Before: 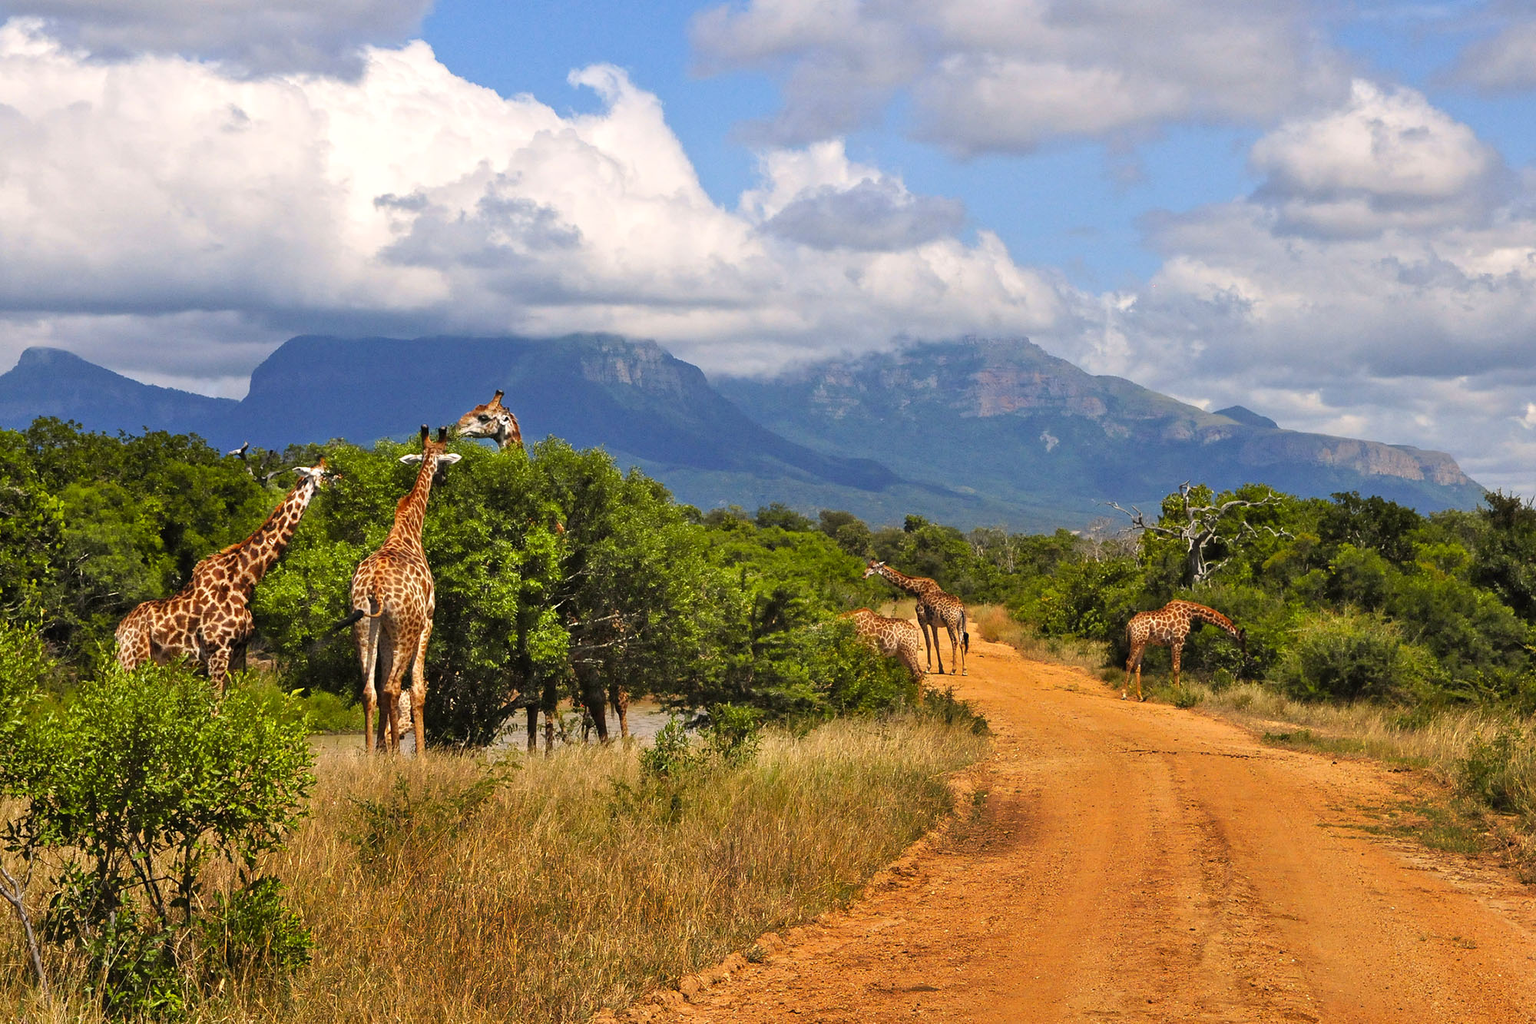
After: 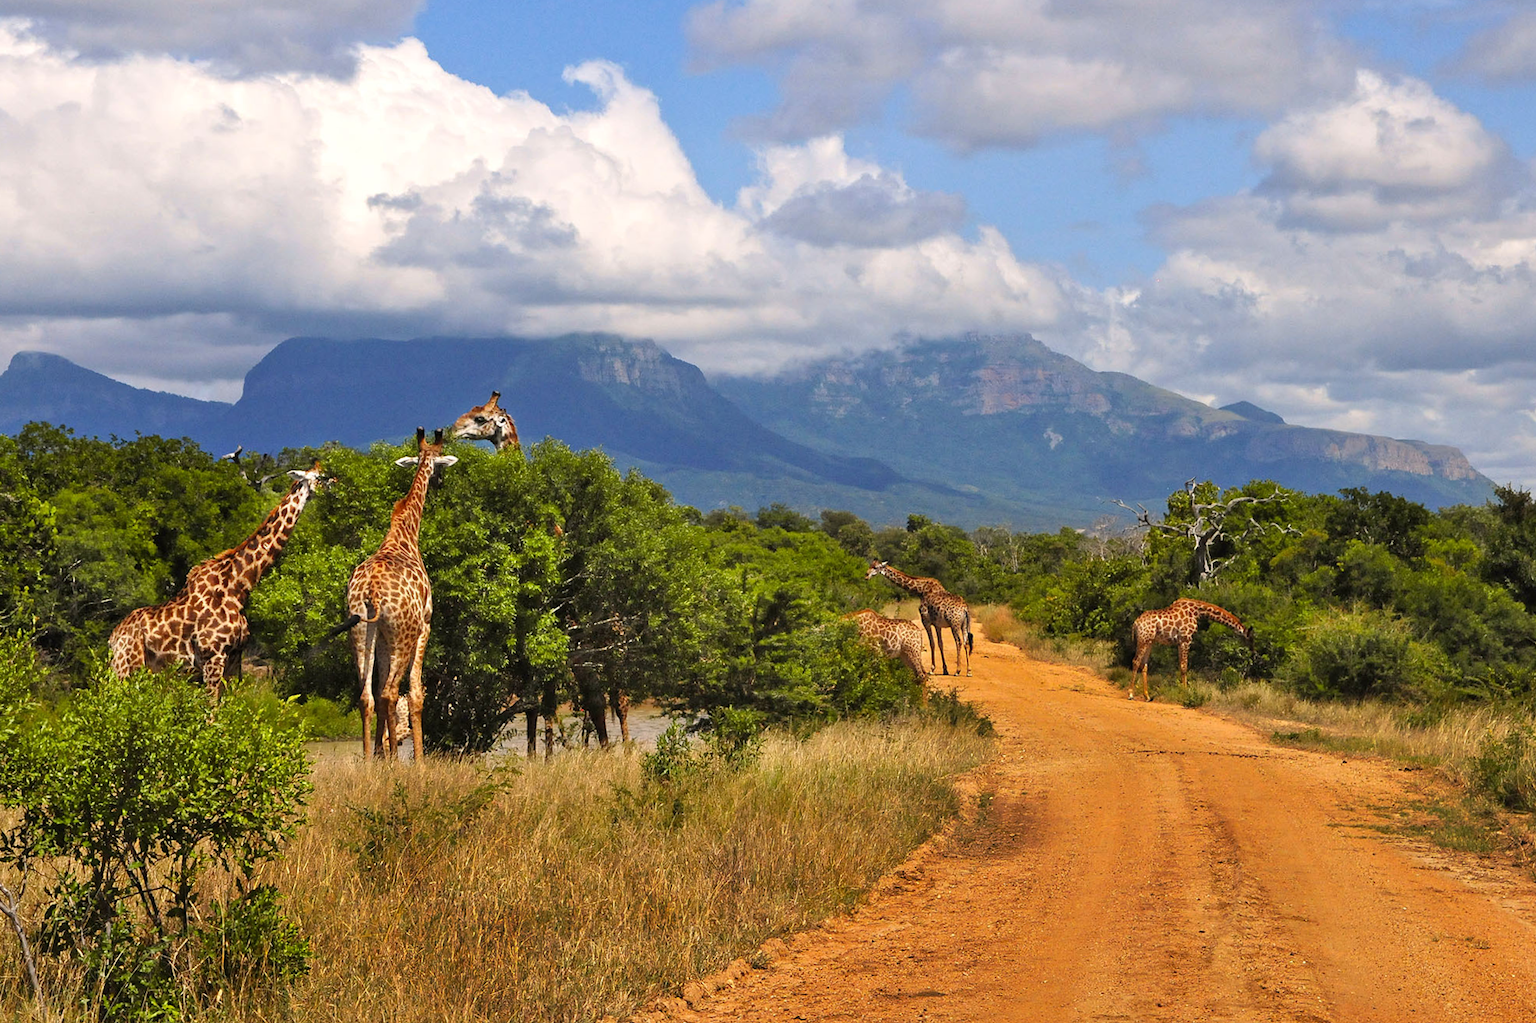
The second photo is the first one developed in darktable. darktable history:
rotate and perspective: rotation -0.45°, automatic cropping original format, crop left 0.008, crop right 0.992, crop top 0.012, crop bottom 0.988
